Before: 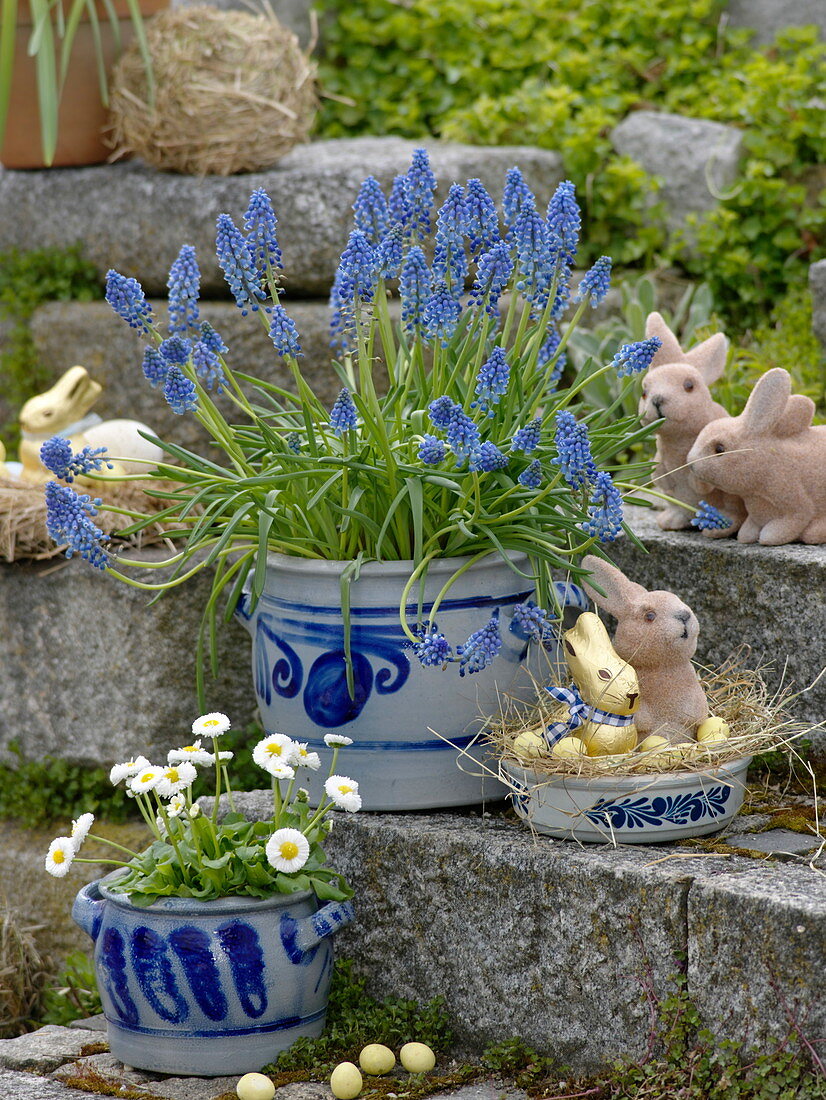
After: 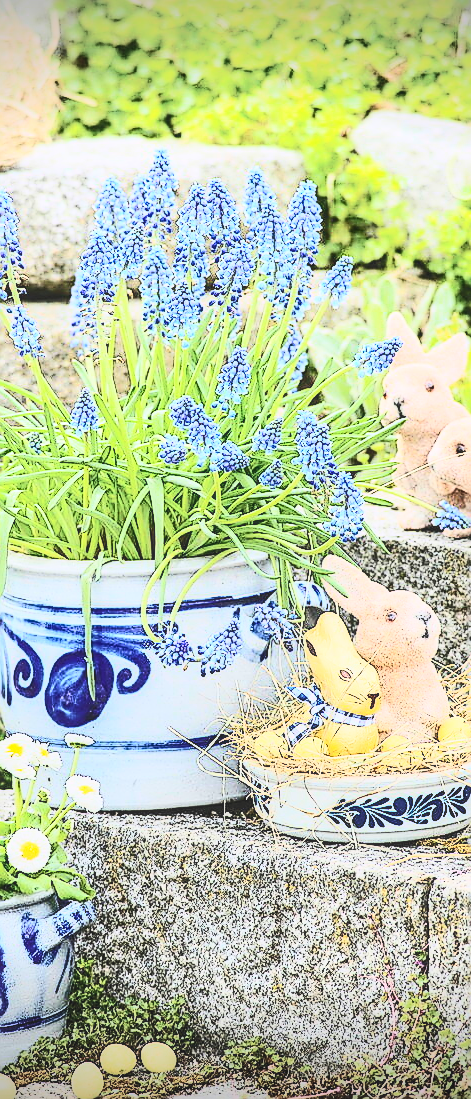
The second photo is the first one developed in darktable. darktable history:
sharpen: radius 1.407, amount 1.245, threshold 0.833
crop: left 31.435%, top 0.001%, right 11.542%
exposure: black level correction -0.002, exposure 0.708 EV, compensate highlight preservation false
vignetting: fall-off start 97.16%, brightness -0.722, saturation -0.483, width/height ratio 1.18
local contrast: on, module defaults
tone curve: curves: ch0 [(0, 0.098) (0.262, 0.324) (0.421, 0.59) (0.54, 0.803) (0.725, 0.922) (0.99, 0.974)], color space Lab, independent channels, preserve colors none
base curve: curves: ch0 [(0, 0) (0.028, 0.03) (0.121, 0.232) (0.46, 0.748) (0.859, 0.968) (1, 1)]
